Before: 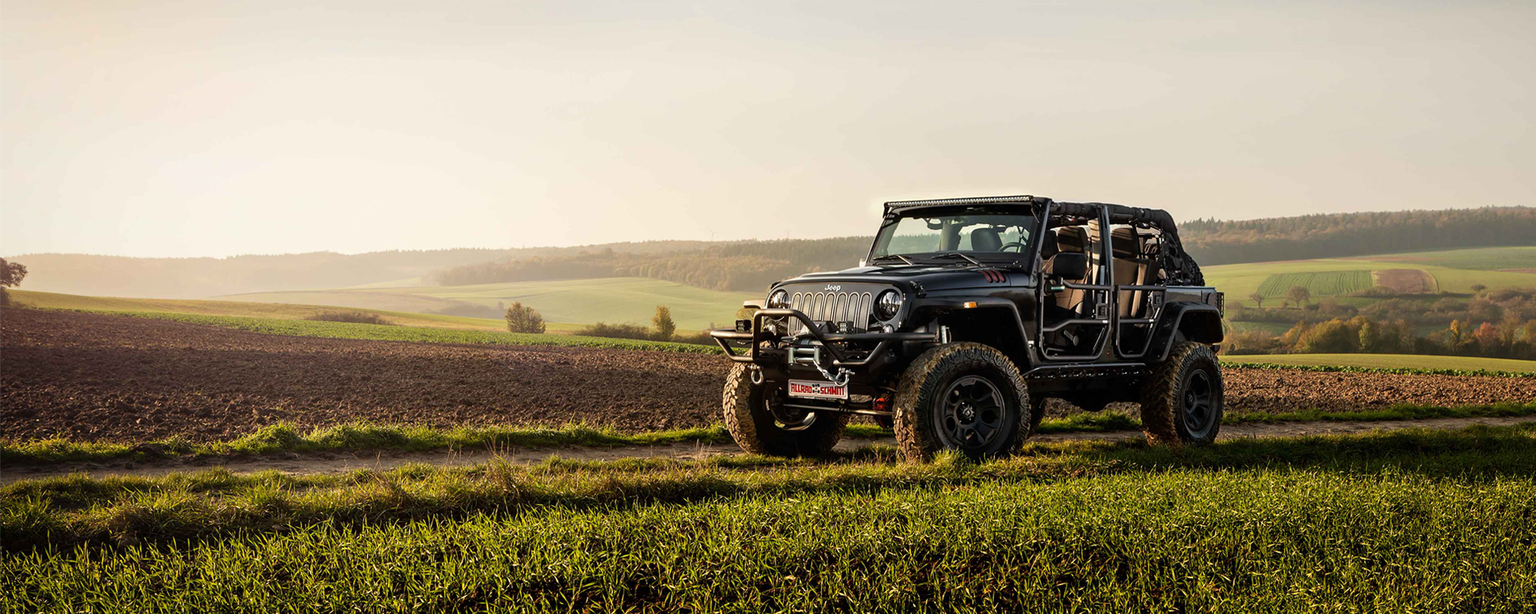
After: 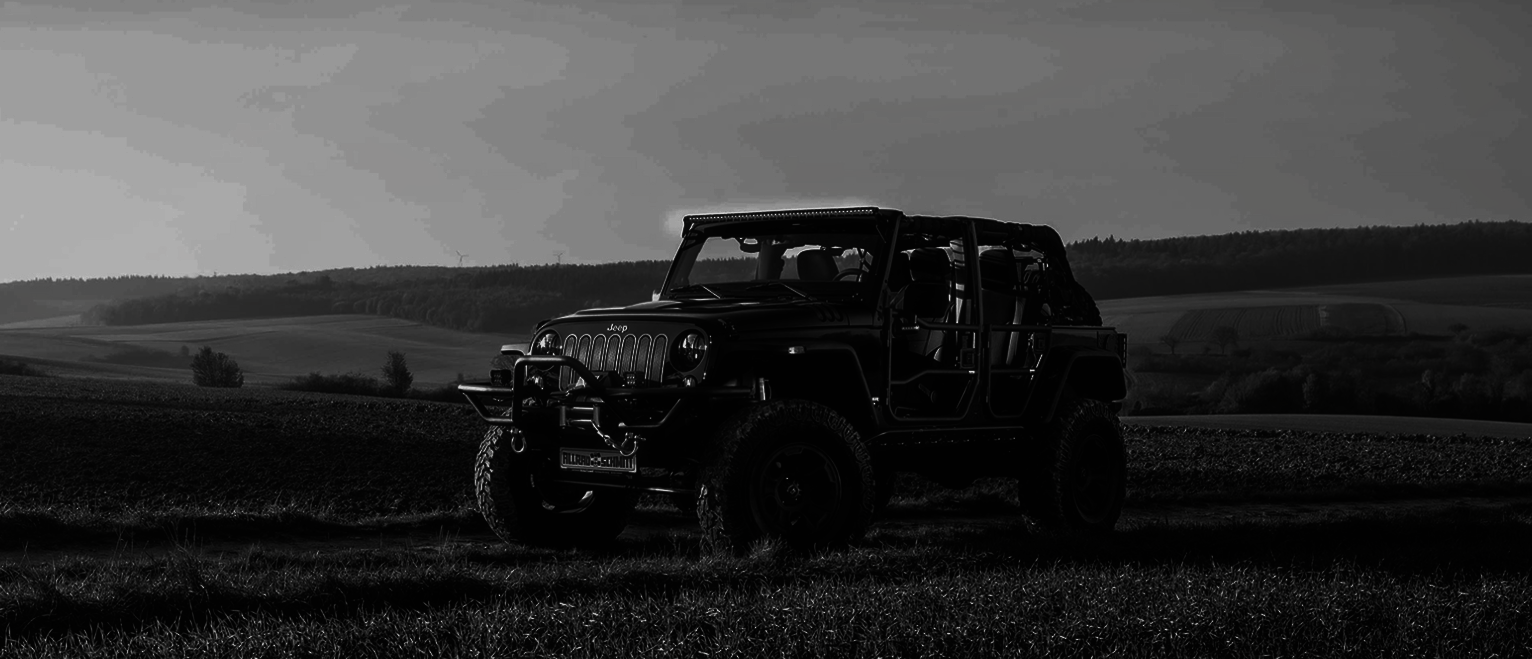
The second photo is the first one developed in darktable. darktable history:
exposure: black level correction -0.026, exposure -0.118 EV, compensate highlight preservation false
base curve: curves: ch0 [(0, 0) (0.595, 0.418) (1, 1)], exposure shift 0.01, preserve colors none
contrast brightness saturation: contrast 0.018, brightness -0.981, saturation -0.998
crop: left 23.382%, top 5.898%, bottom 11.639%
haze removal: strength -0.096, compatibility mode true, adaptive false
